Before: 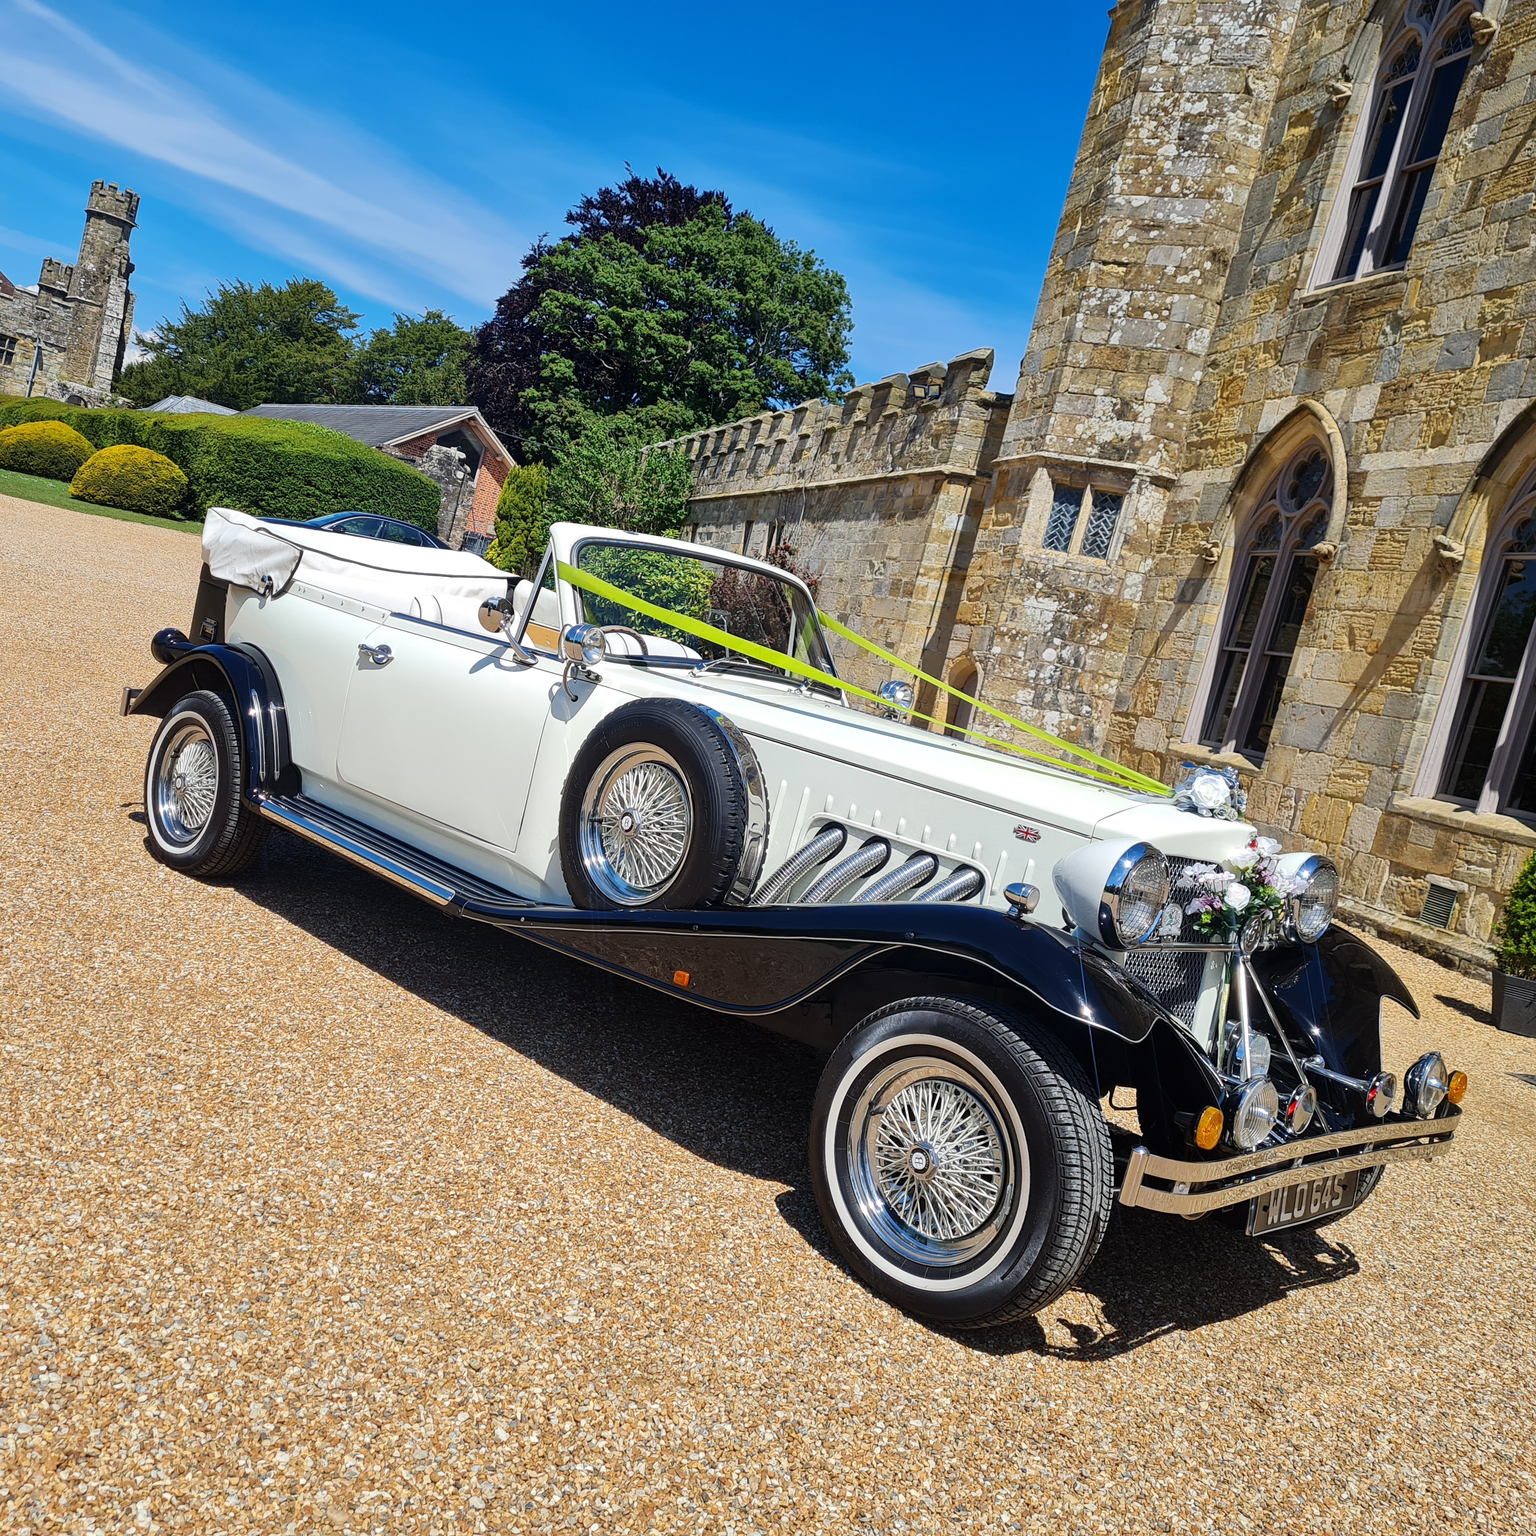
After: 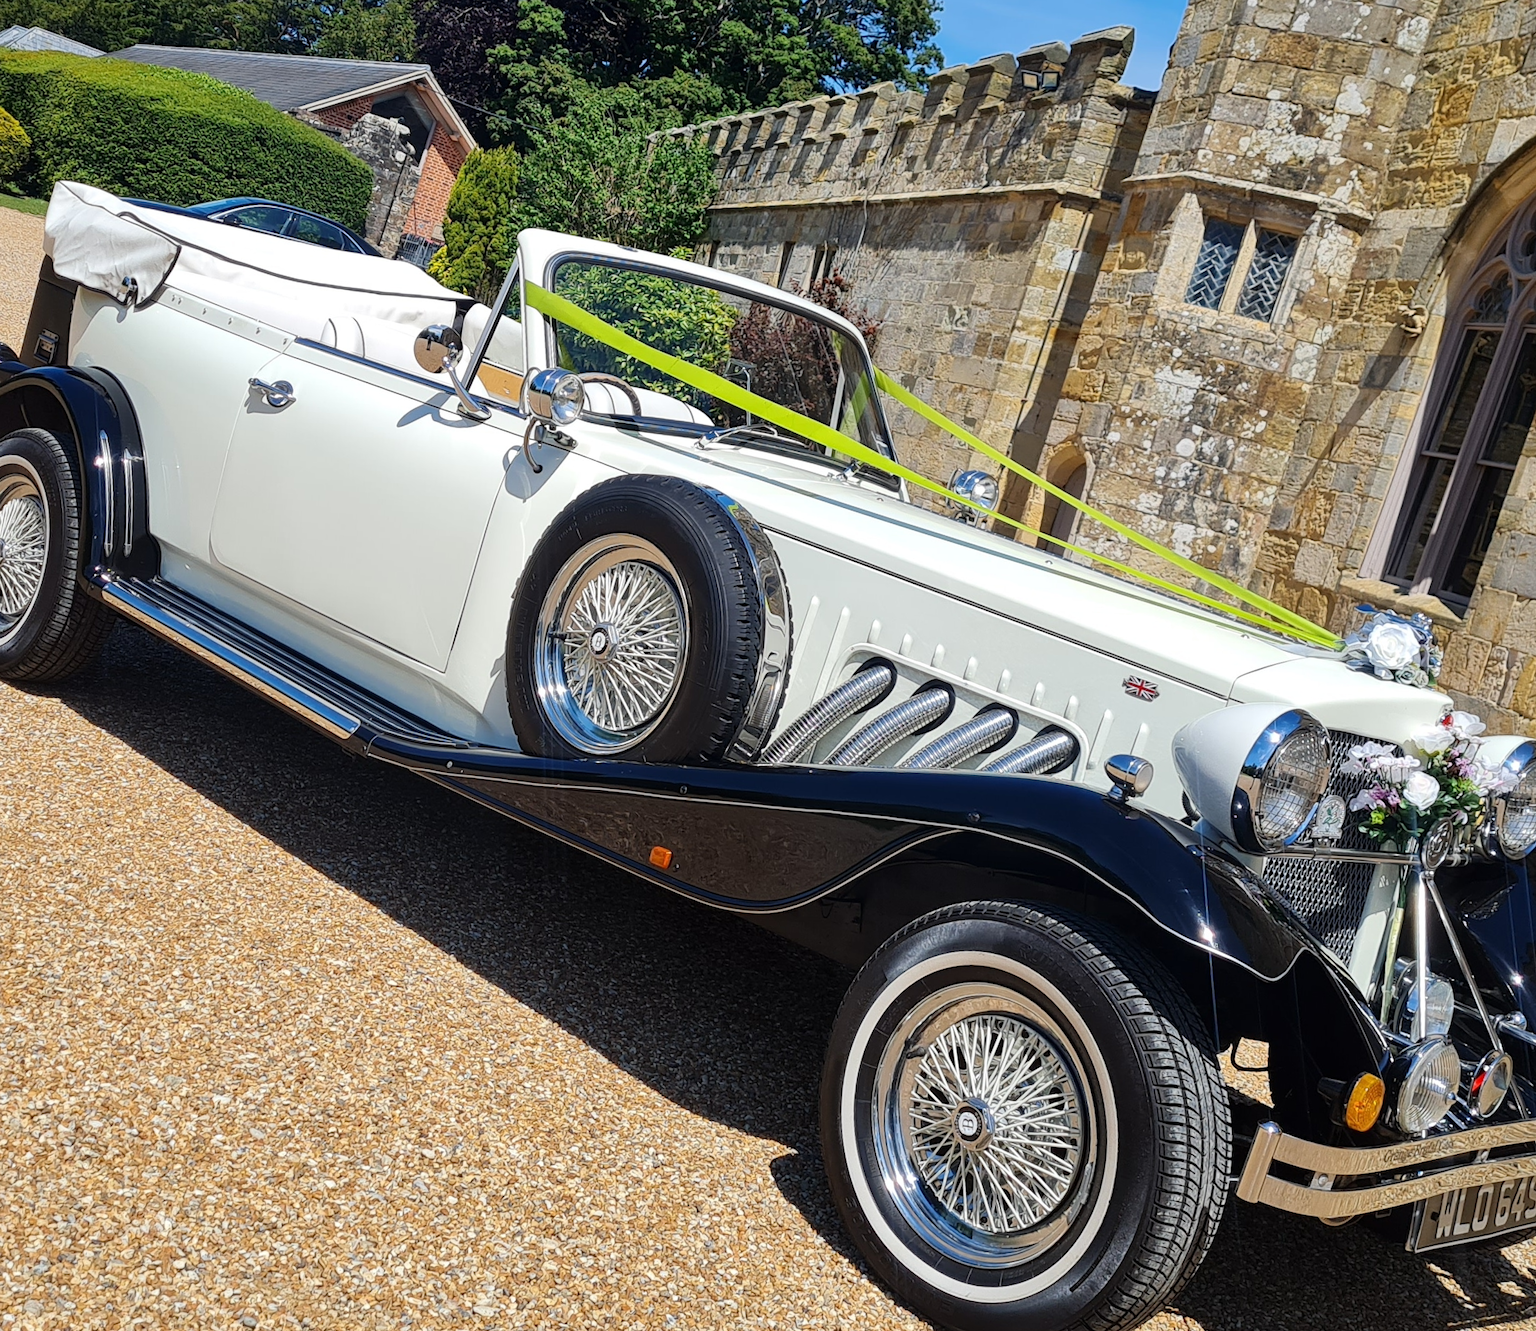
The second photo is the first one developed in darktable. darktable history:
crop and rotate: angle -3.37°, left 9.79%, top 20.73%, right 12.42%, bottom 11.82%
levels: mode automatic, black 0.023%, white 99.97%, levels [0.062, 0.494, 0.925]
